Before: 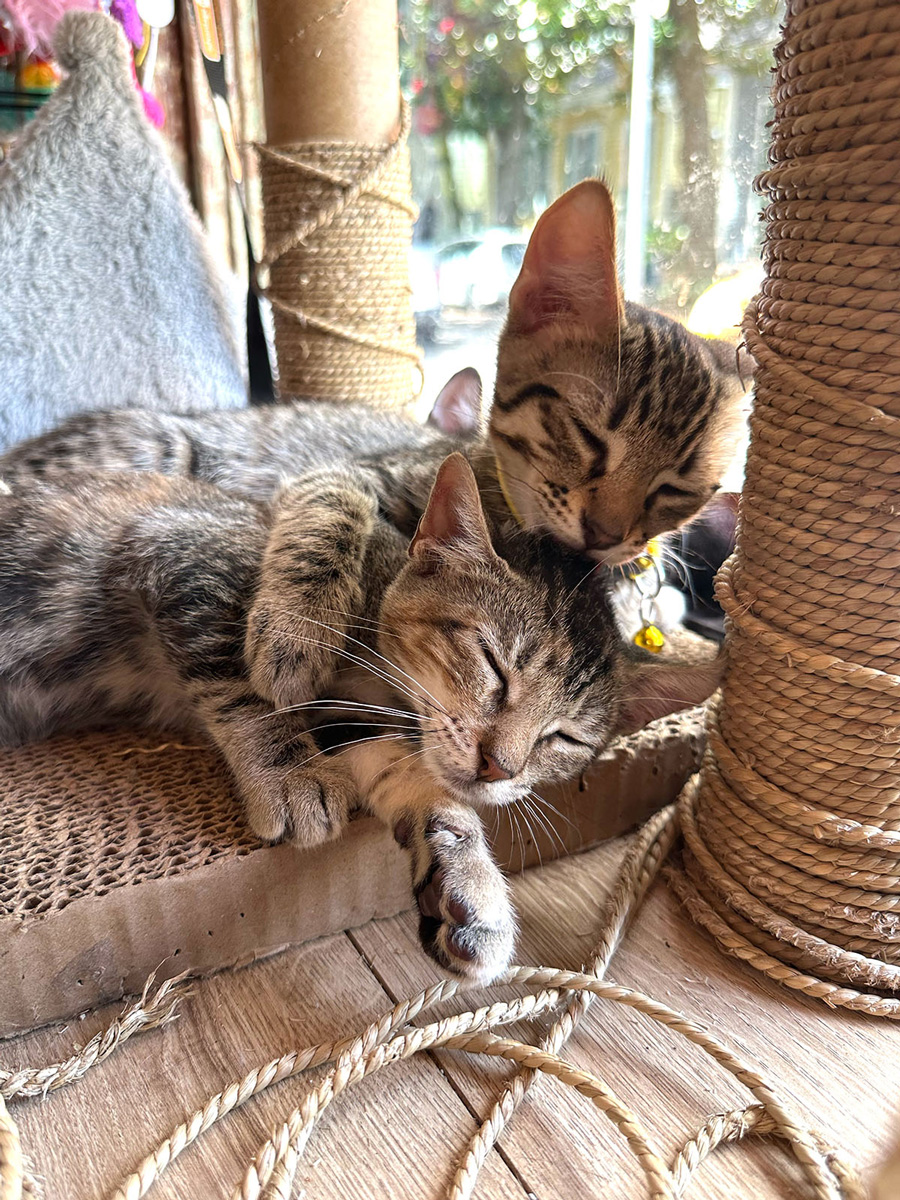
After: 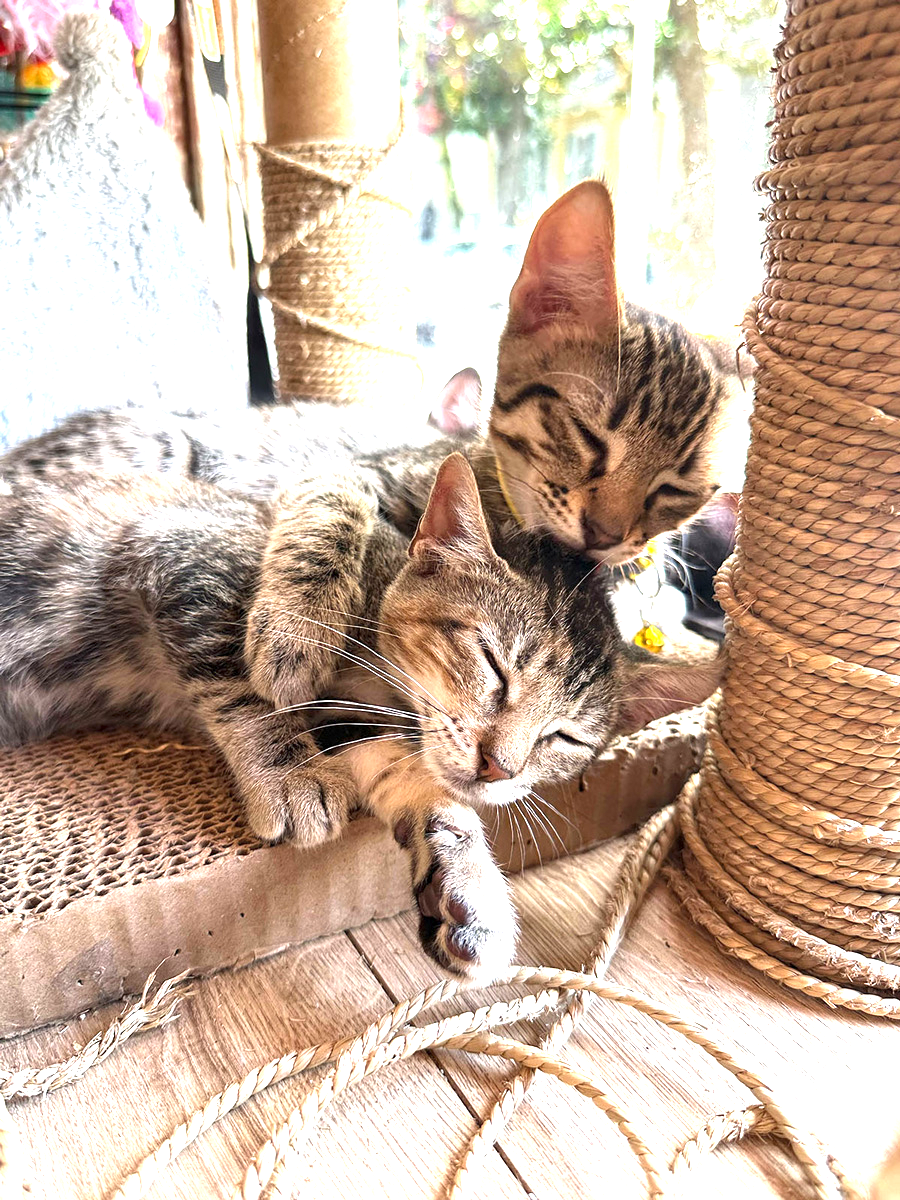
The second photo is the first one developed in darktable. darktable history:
tone equalizer: on, module defaults
local contrast: highlights 100%, shadows 100%, detail 120%, midtone range 0.2
exposure: black level correction 0, exposure 1.2 EV, compensate exposure bias true, compensate highlight preservation false
